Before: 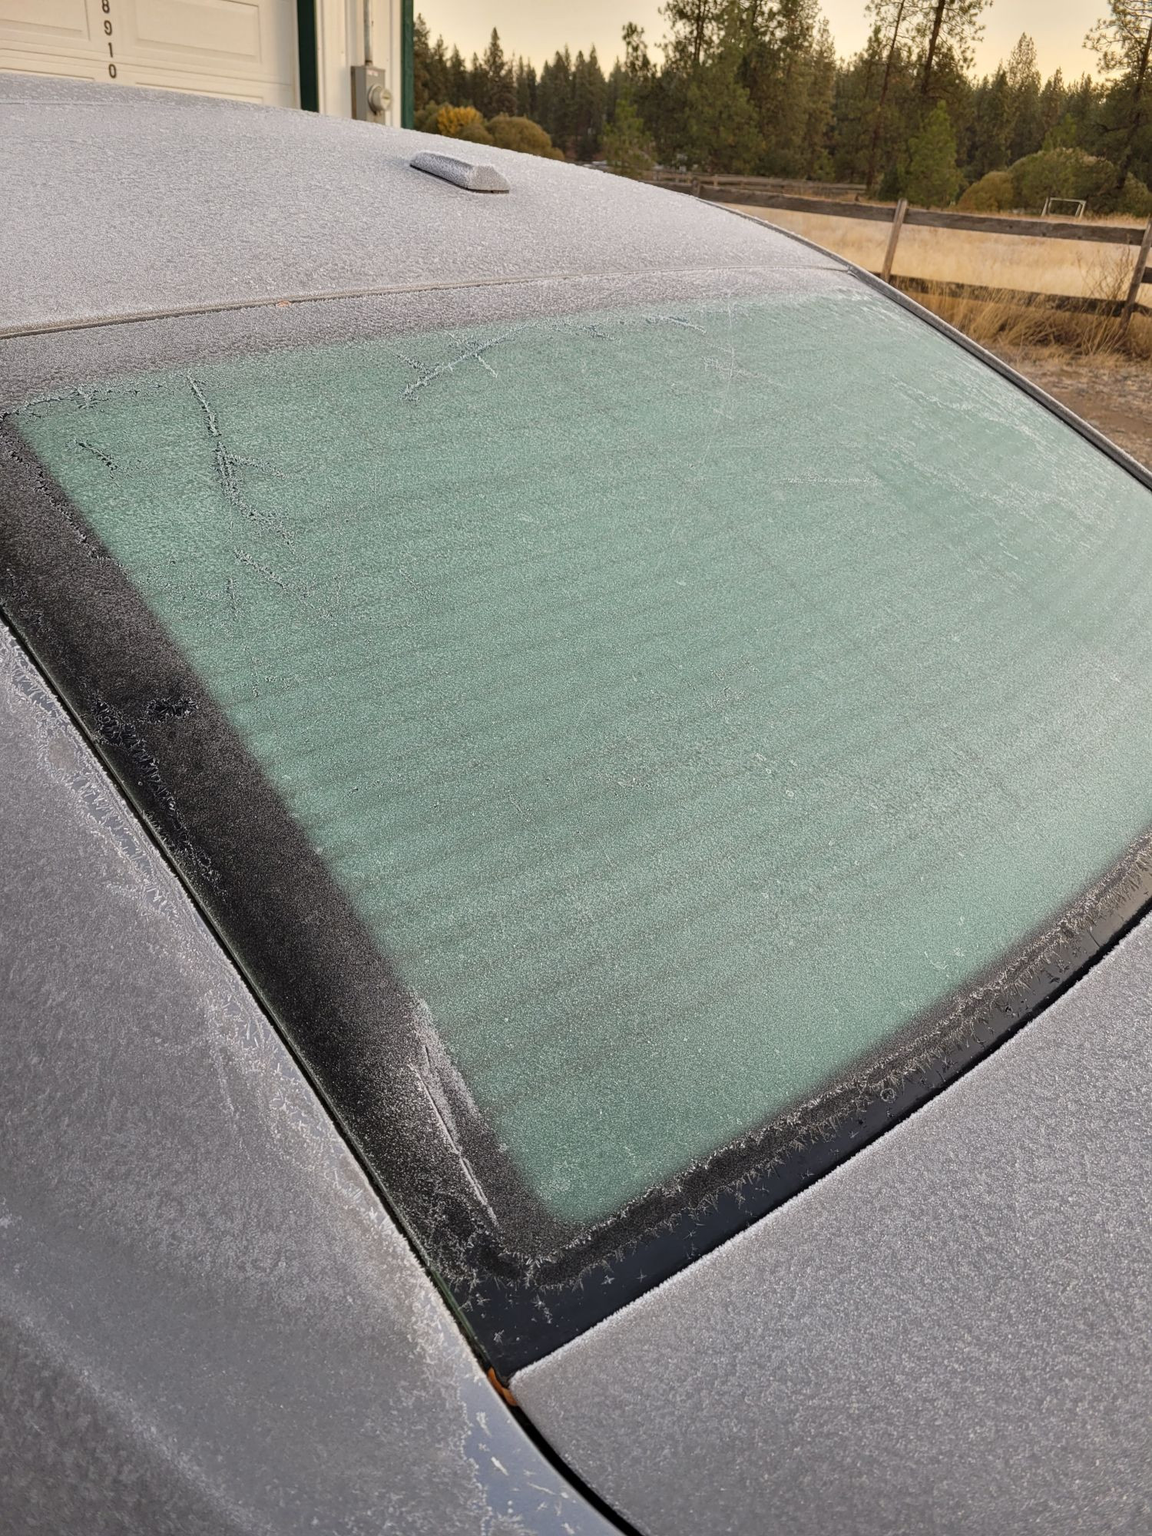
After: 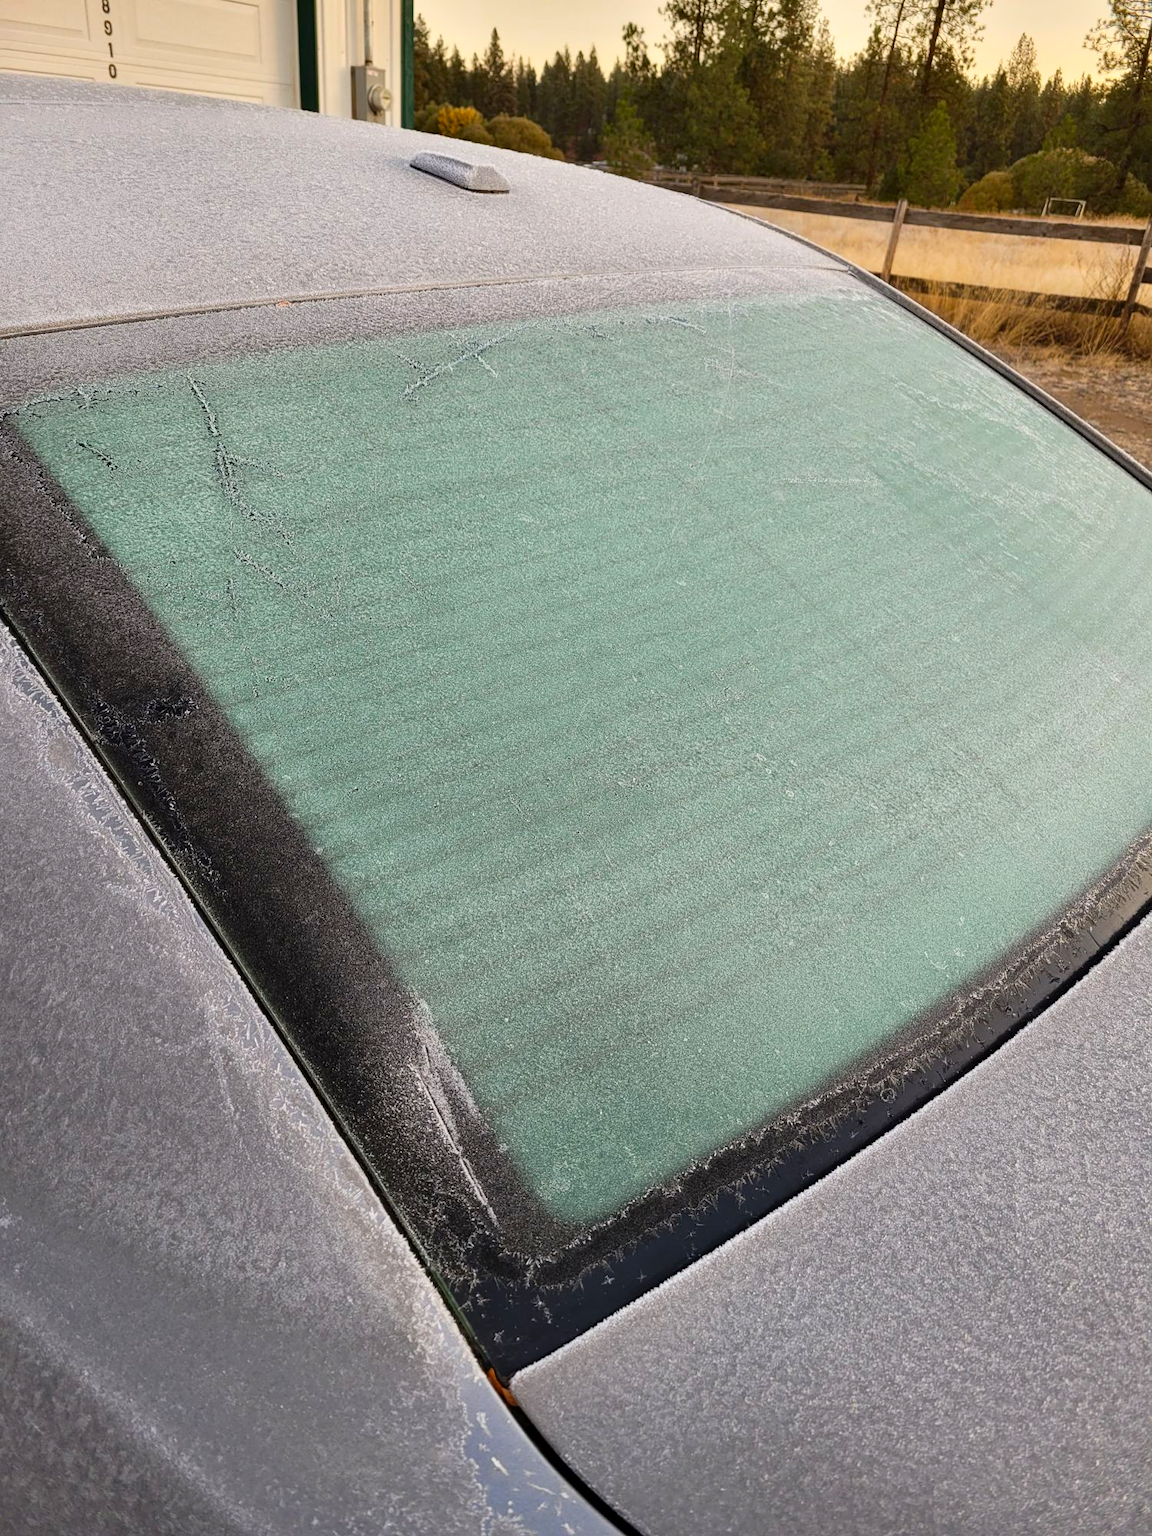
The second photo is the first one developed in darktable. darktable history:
contrast brightness saturation: contrast 0.156, saturation 0.323
